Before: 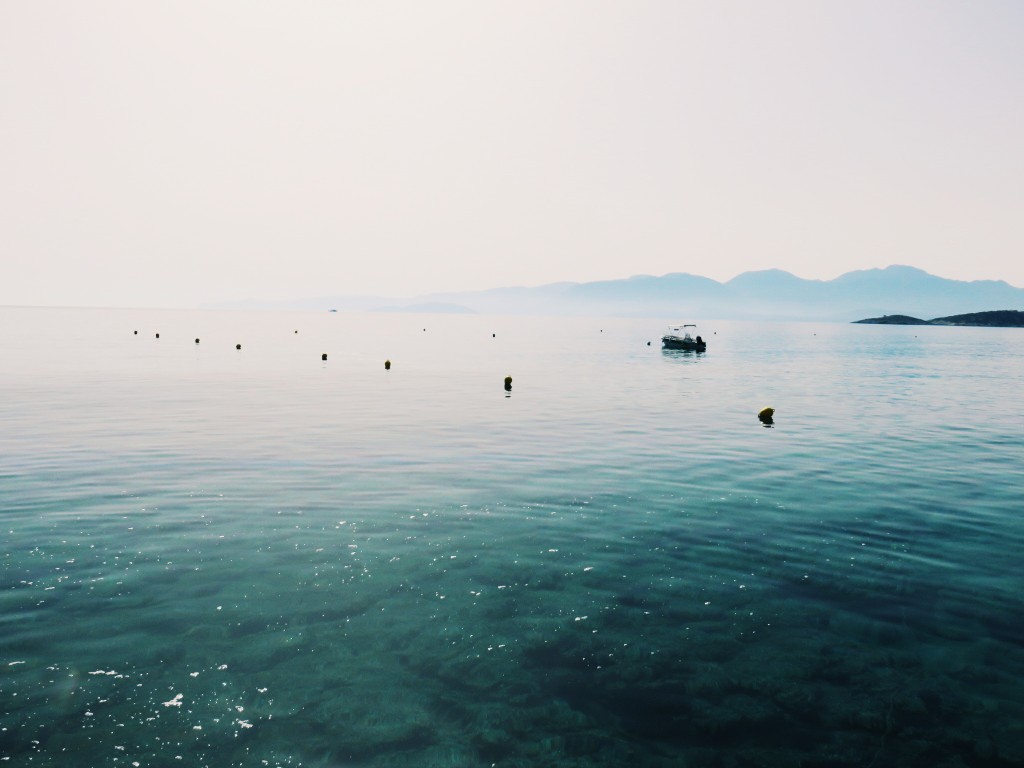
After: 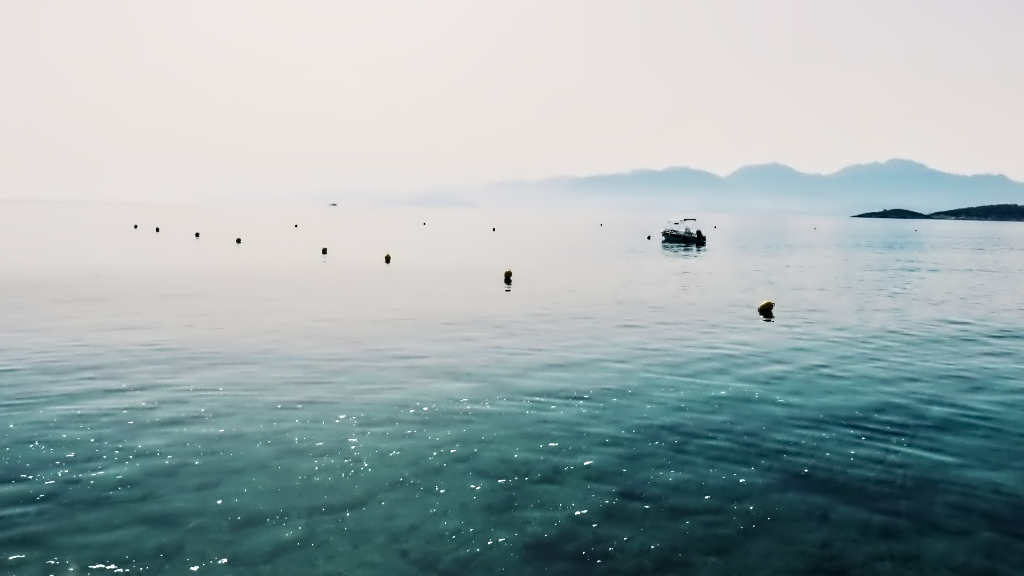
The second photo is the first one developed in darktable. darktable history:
crop: top 13.819%, bottom 11.169%
contrast equalizer: octaves 7, y [[0.5, 0.542, 0.583, 0.625, 0.667, 0.708], [0.5 ×6], [0.5 ×6], [0, 0.033, 0.067, 0.1, 0.133, 0.167], [0, 0.05, 0.1, 0.15, 0.2, 0.25]]
